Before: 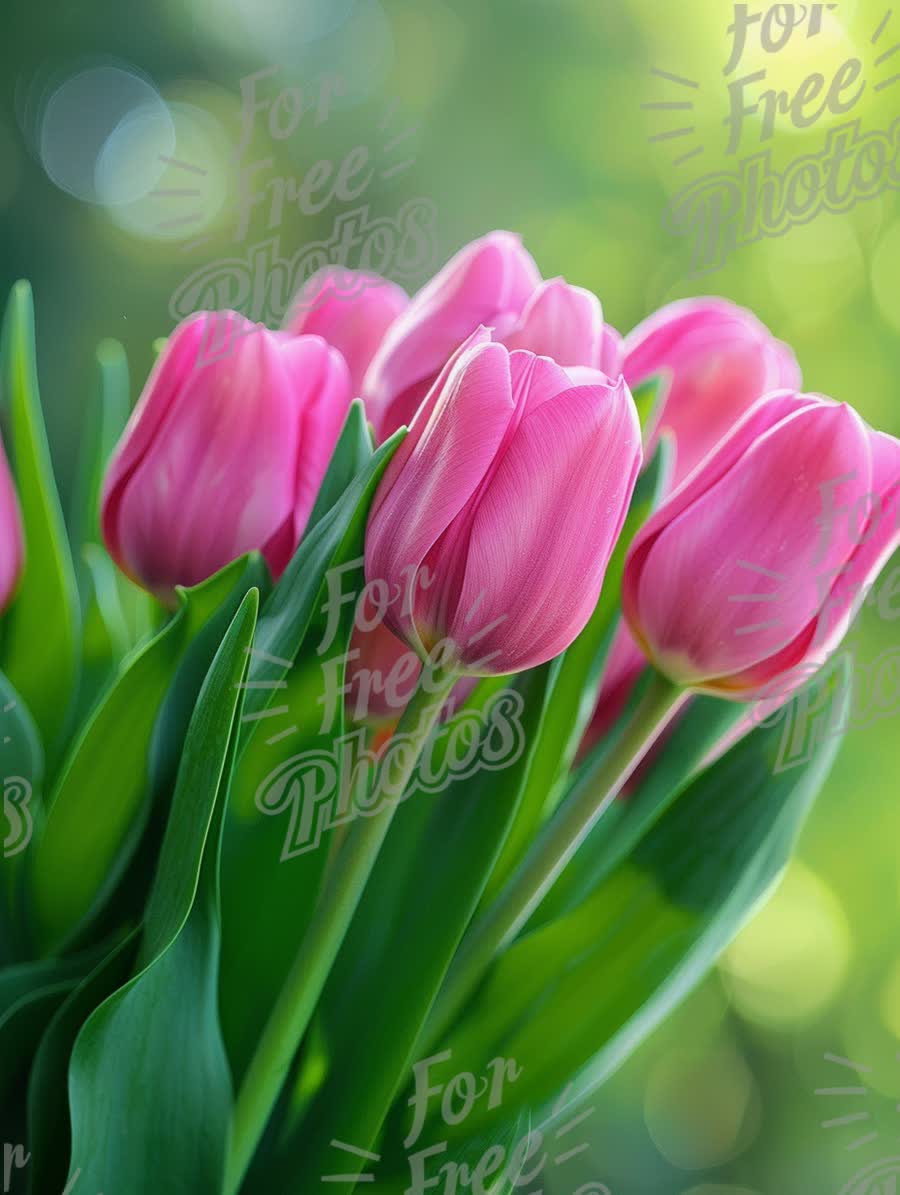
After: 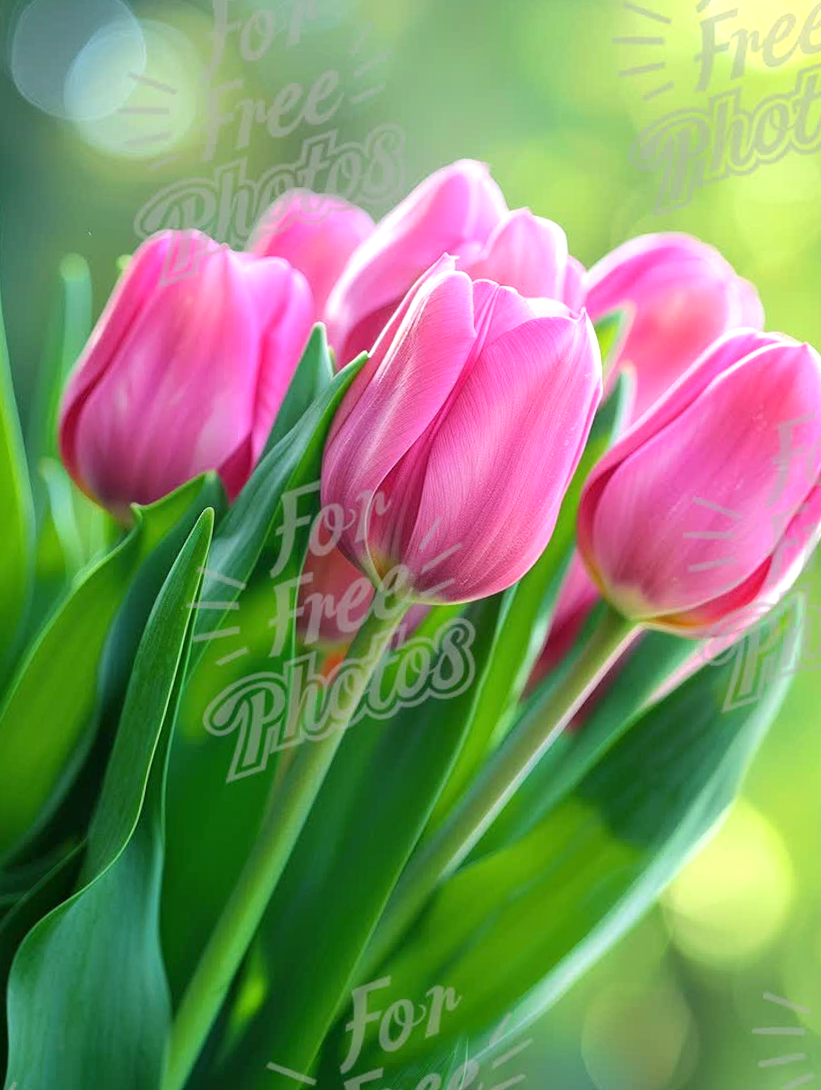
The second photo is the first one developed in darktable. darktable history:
crop and rotate: angle -1.96°, left 3.097%, top 4.154%, right 1.586%, bottom 0.529%
exposure: exposure 0.559 EV, compensate highlight preservation false
